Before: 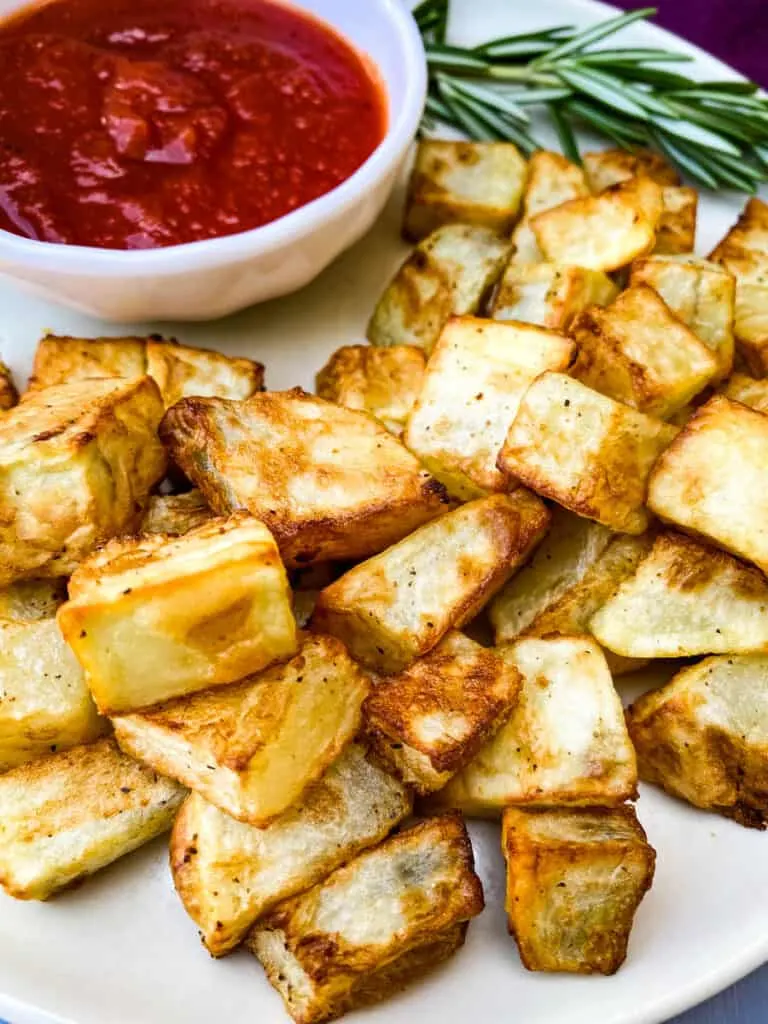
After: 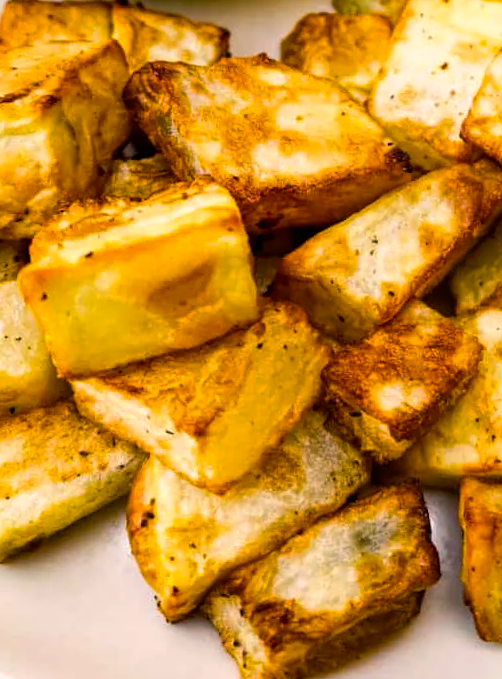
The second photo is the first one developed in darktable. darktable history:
crop and rotate: angle -0.99°, left 3.836%, top 32.112%, right 29.26%
color balance rgb: power › luminance -8.995%, highlights gain › chroma 3.055%, highlights gain › hue 54.55°, perceptual saturation grading › global saturation 40.027%
